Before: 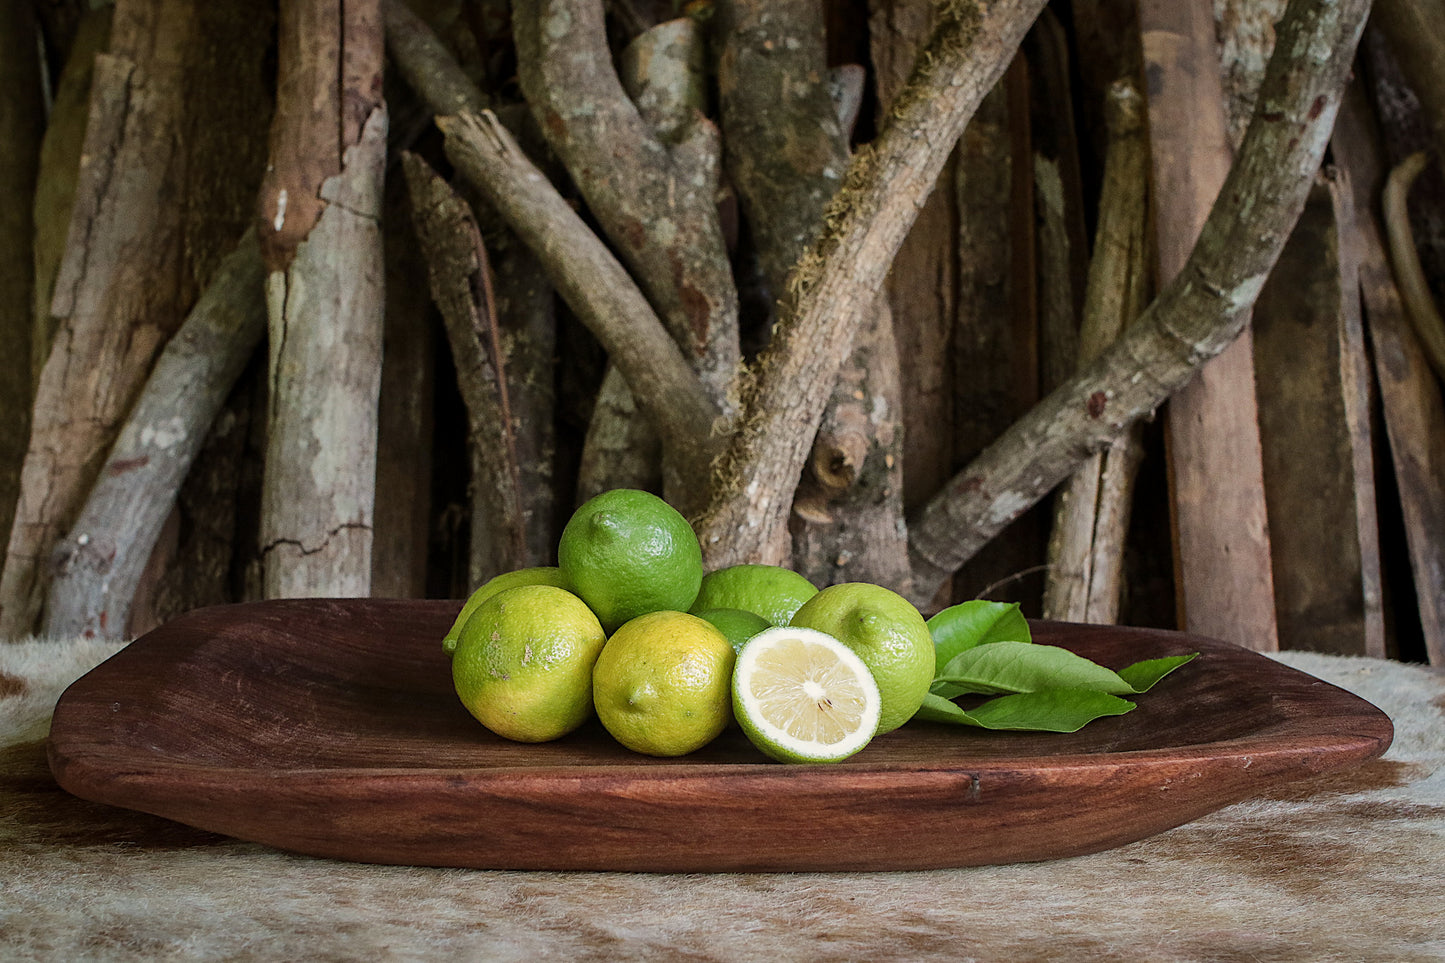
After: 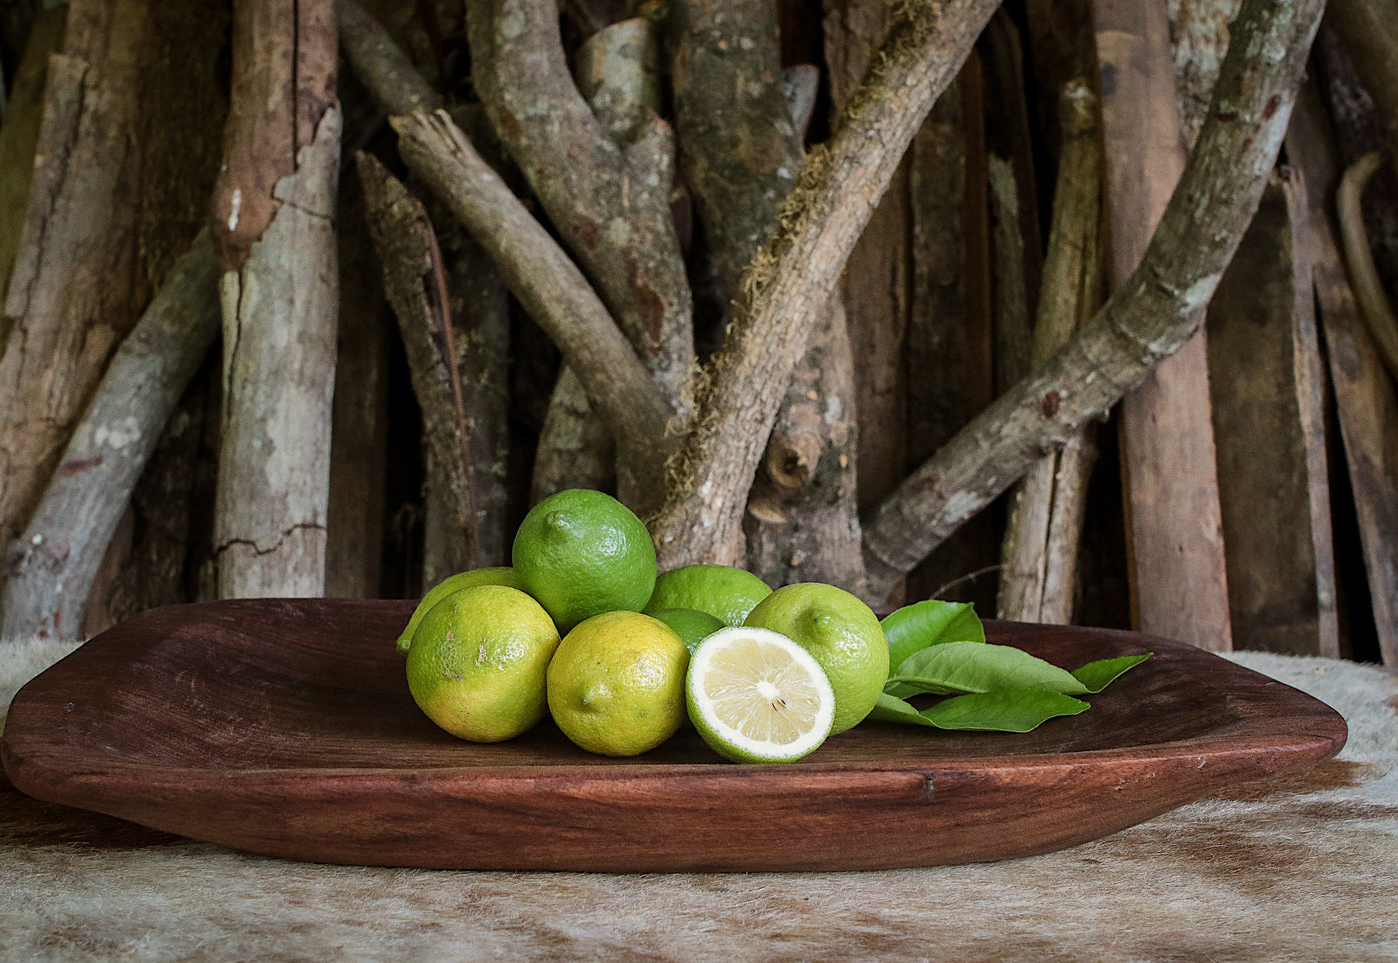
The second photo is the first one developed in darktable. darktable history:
crop and rotate: left 3.238%
white balance: red 0.988, blue 1.017
